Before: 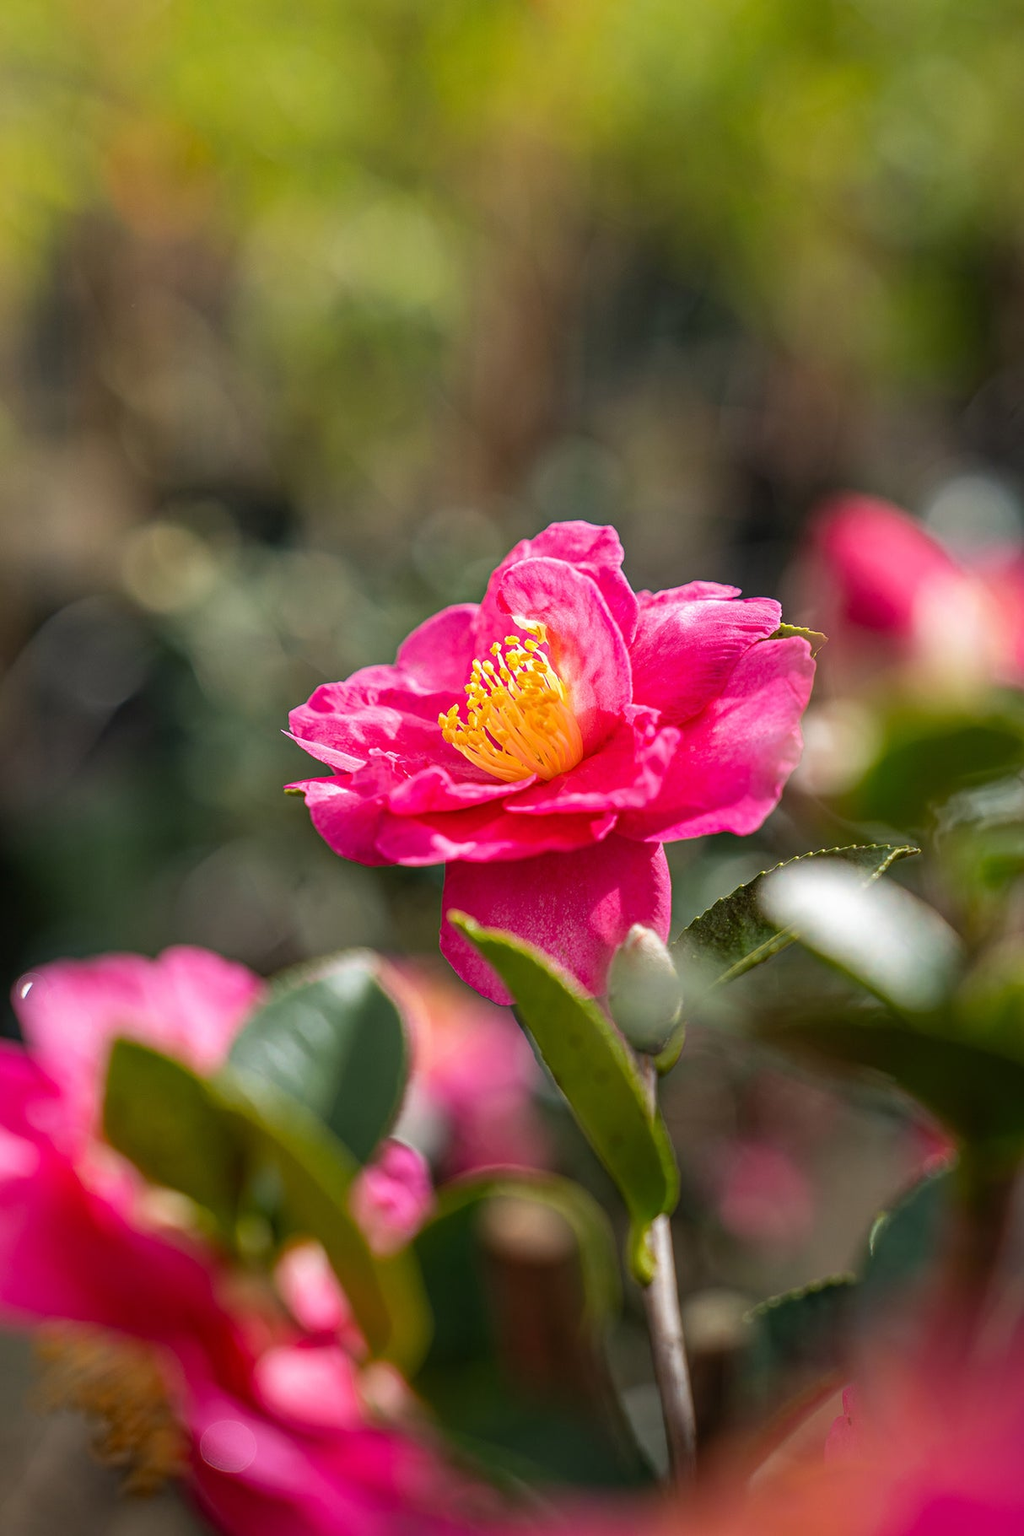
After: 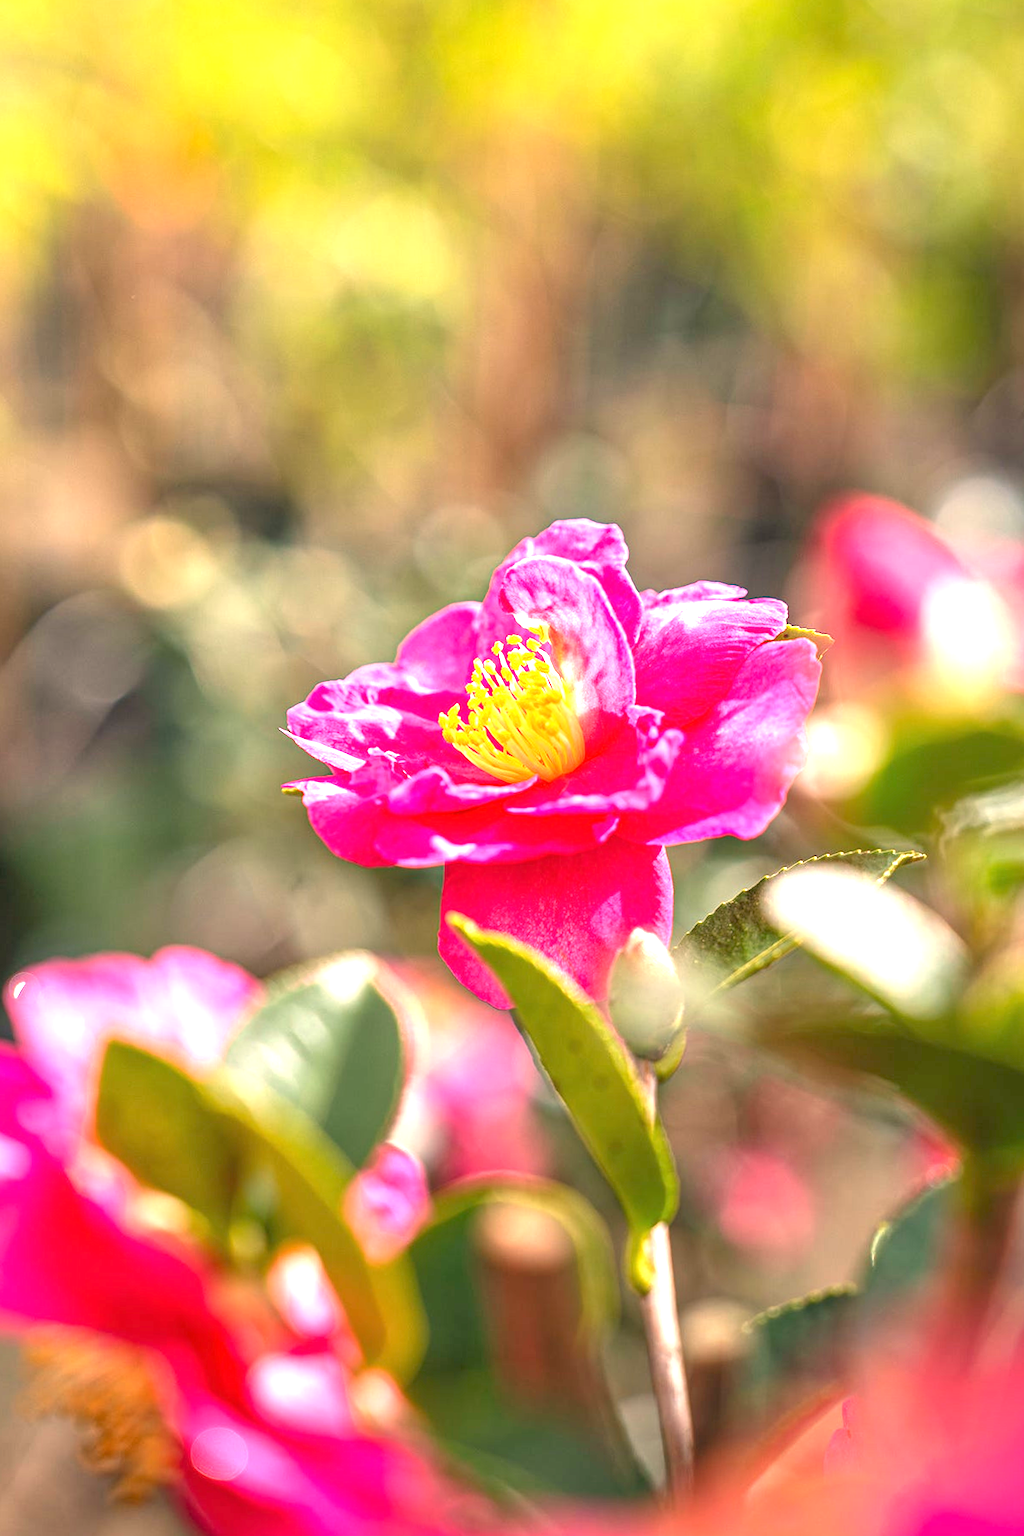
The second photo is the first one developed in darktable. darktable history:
white balance: red 1.127, blue 0.943
exposure: black level correction 0, exposure 1.45 EV, compensate exposure bias true, compensate highlight preservation false
base curve: exposure shift 0, preserve colors none
tone equalizer: -8 EV 1 EV, -7 EV 1 EV, -6 EV 1 EV, -5 EV 1 EV, -4 EV 1 EV, -3 EV 0.75 EV, -2 EV 0.5 EV, -1 EV 0.25 EV
crop and rotate: angle -0.5°
